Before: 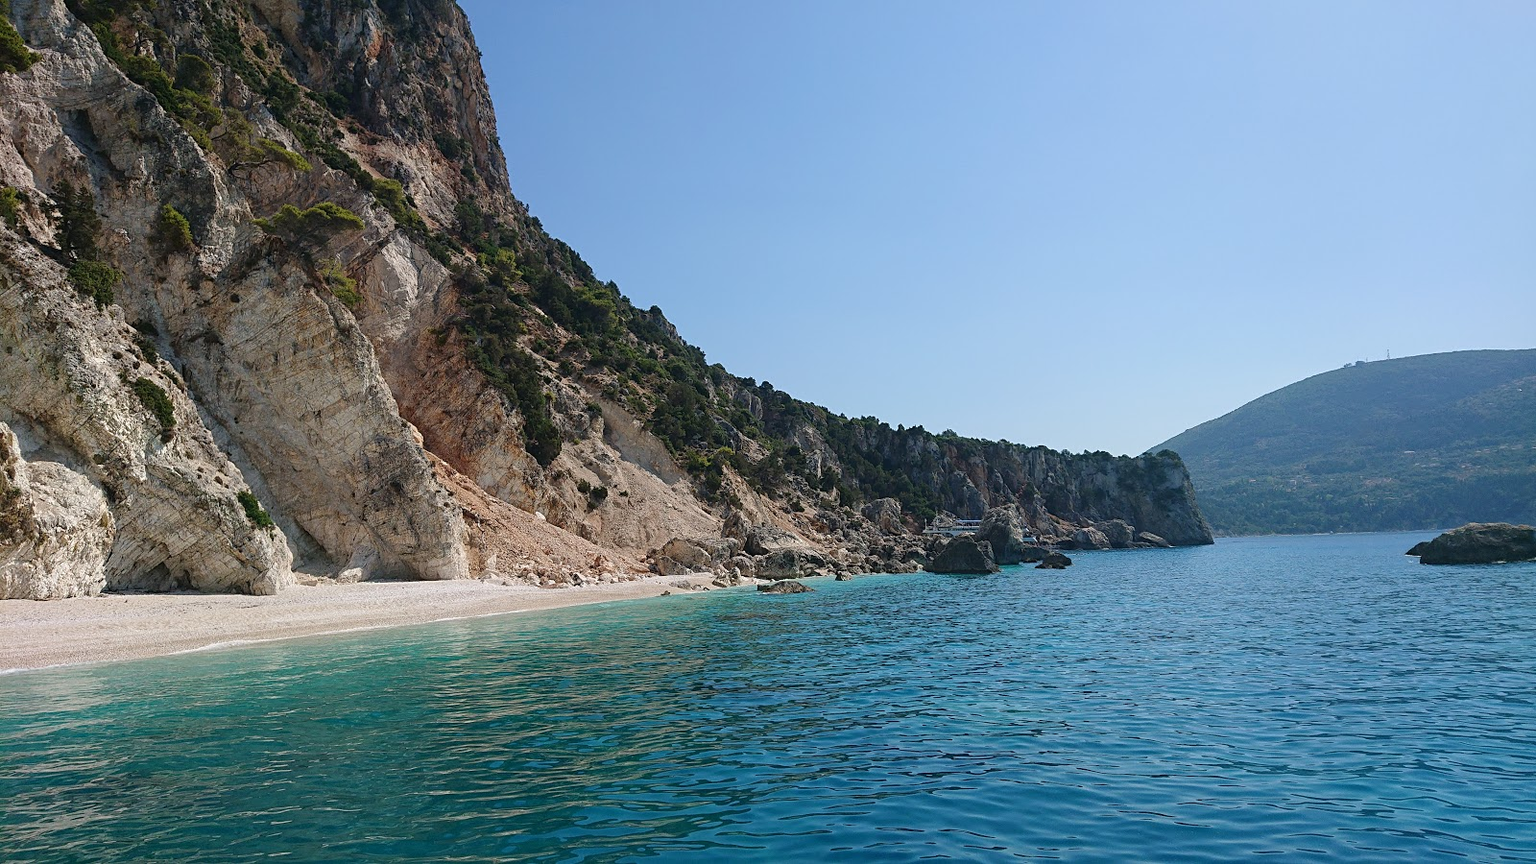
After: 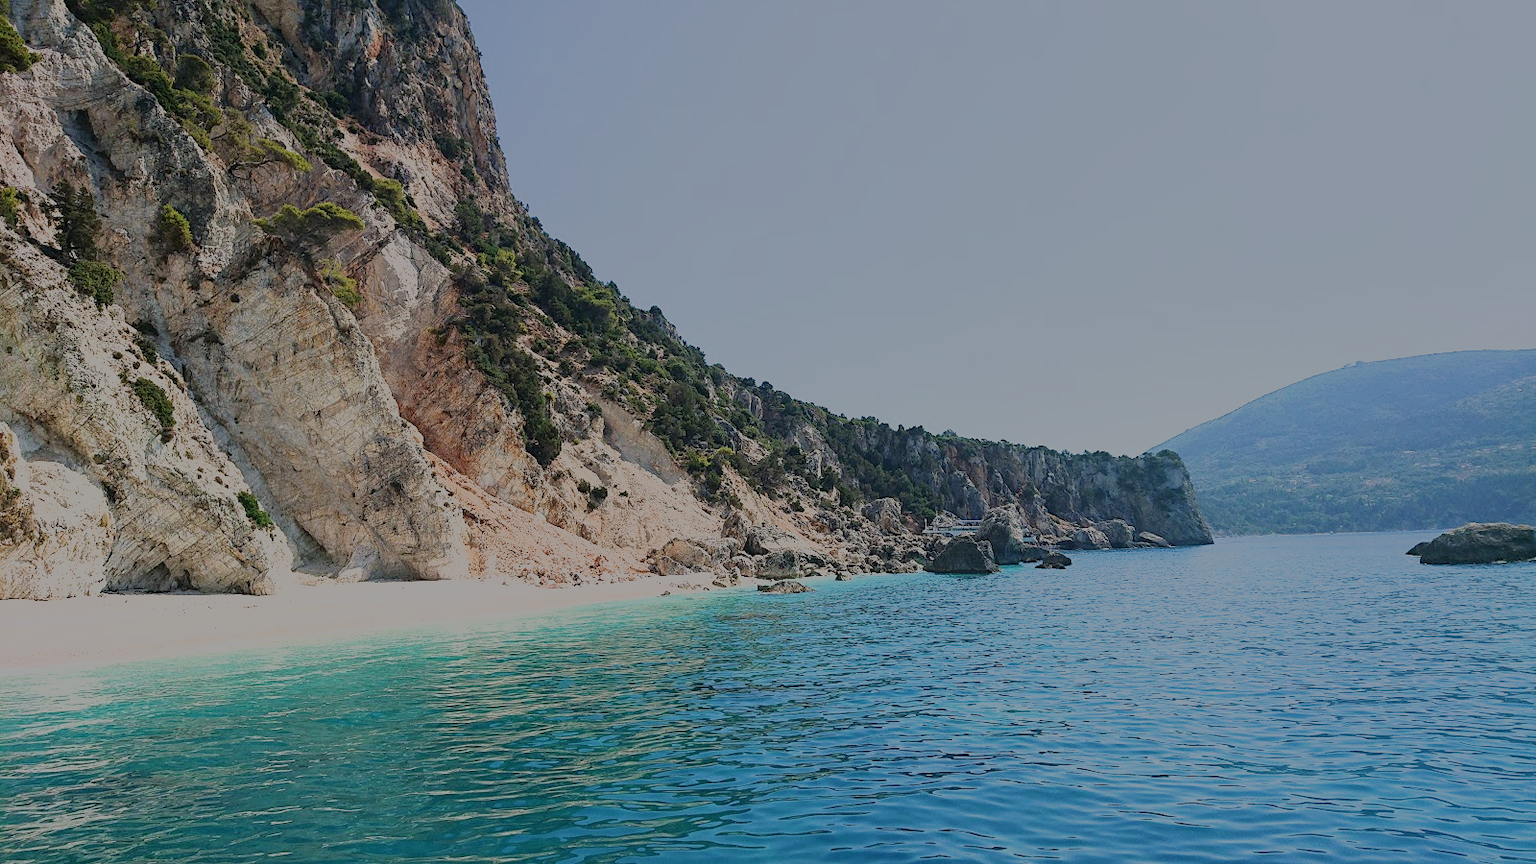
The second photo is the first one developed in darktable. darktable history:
filmic rgb: black relative exposure -12.95 EV, white relative exposure 4.01 EV, target white luminance 85.106%, hardness 6.29, latitude 41.57%, contrast 0.859, shadows ↔ highlights balance 8.65%
exposure: black level correction 0.001, exposure 0.5 EV, compensate exposure bias true, compensate highlight preservation false
